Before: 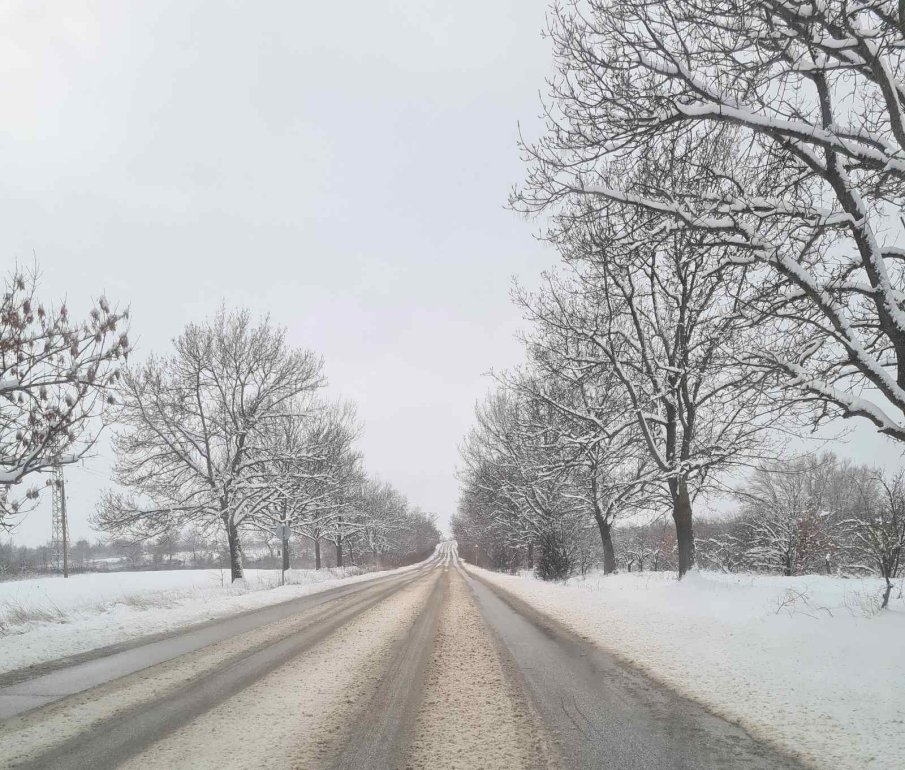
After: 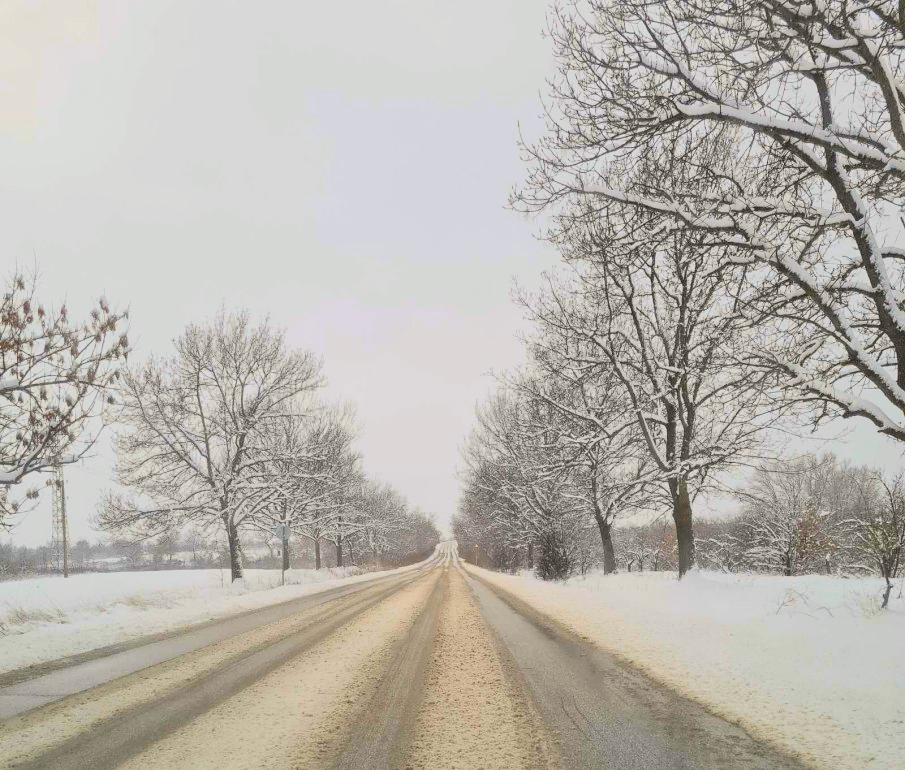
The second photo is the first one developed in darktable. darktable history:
tone curve: curves: ch0 [(0, 0) (0.091, 0.066) (0.184, 0.16) (0.491, 0.519) (0.748, 0.765) (1, 0.919)]; ch1 [(0, 0) (0.179, 0.173) (0.322, 0.32) (0.424, 0.424) (0.502, 0.504) (0.56, 0.575) (0.631, 0.675) (0.777, 0.806) (1, 1)]; ch2 [(0, 0) (0.434, 0.447) (0.485, 0.495) (0.524, 0.563) (0.676, 0.691) (1, 1)], color space Lab, independent channels, preserve colors none
